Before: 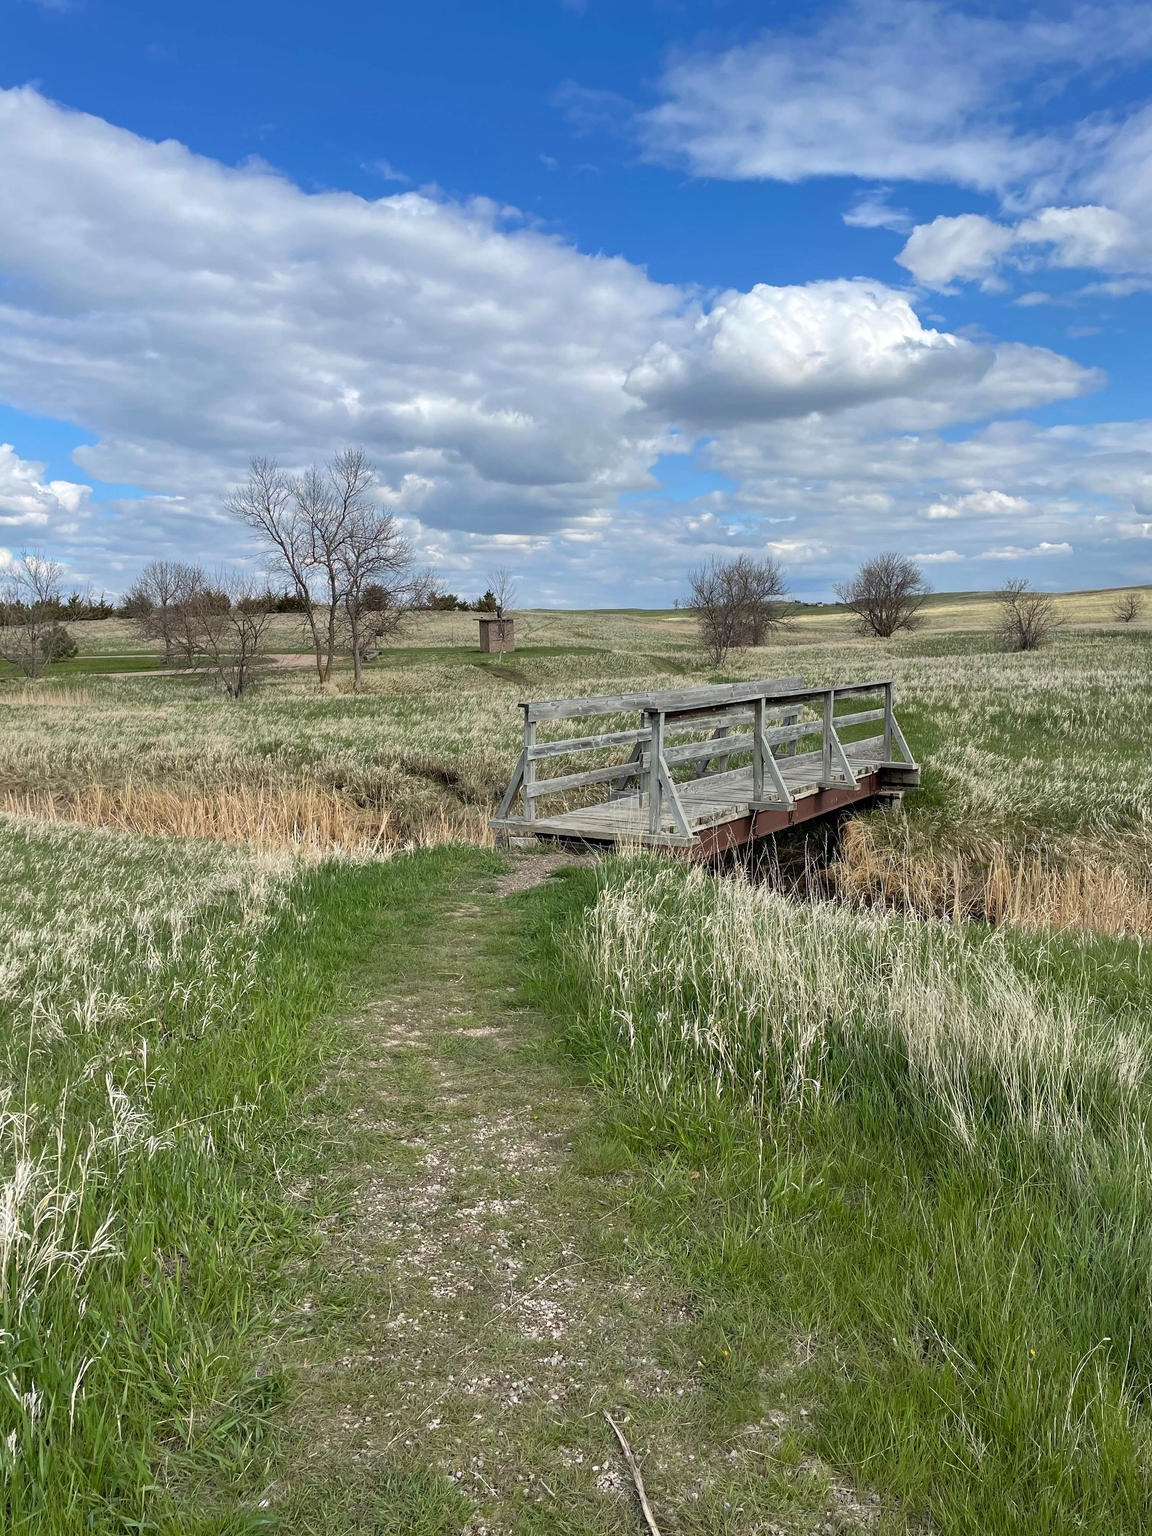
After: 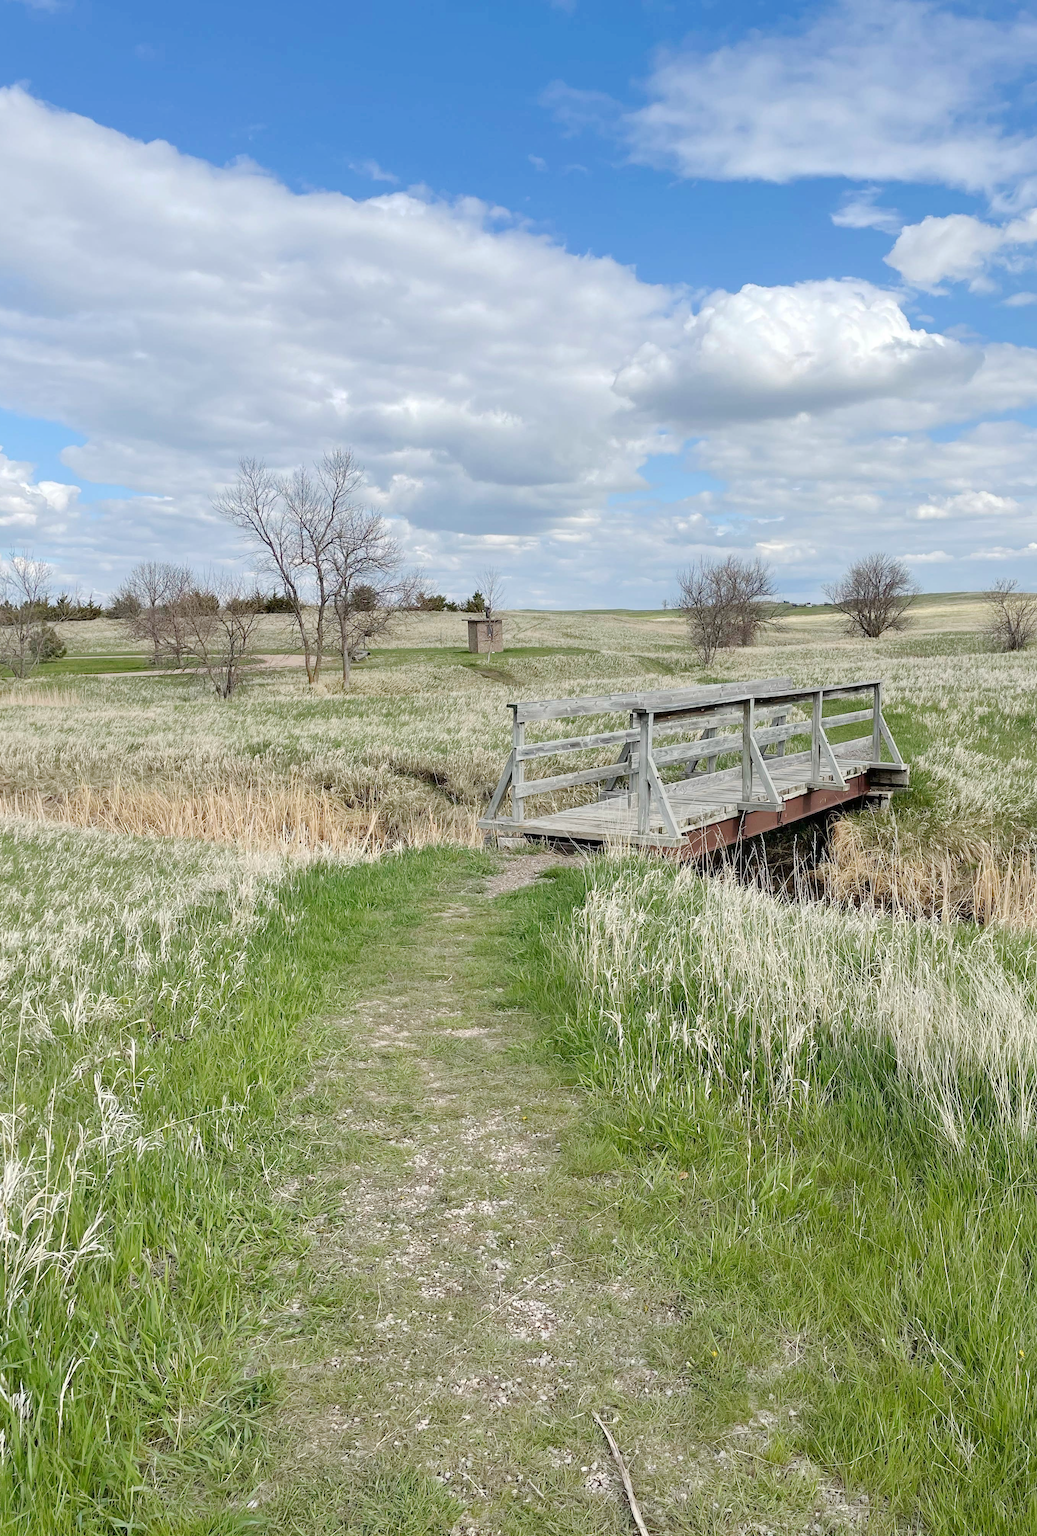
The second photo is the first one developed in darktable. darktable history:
base curve: curves: ch0 [(0, 0) (0.158, 0.273) (0.879, 0.895) (1, 1)], preserve colors none
crop and rotate: left 1.088%, right 8.807%
